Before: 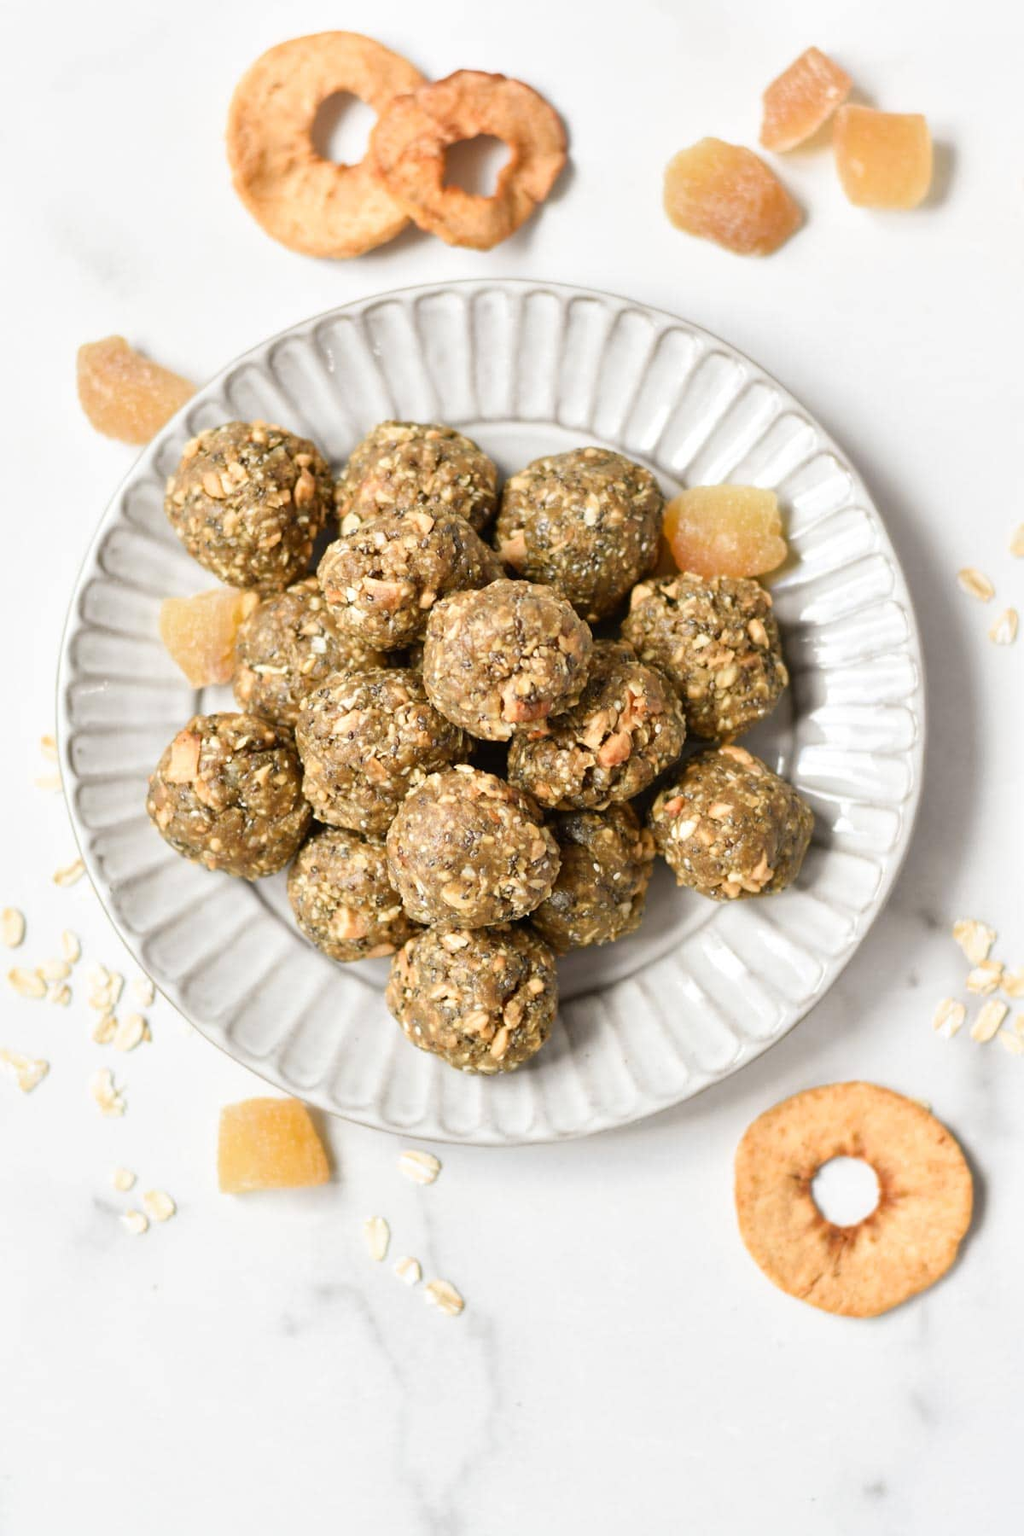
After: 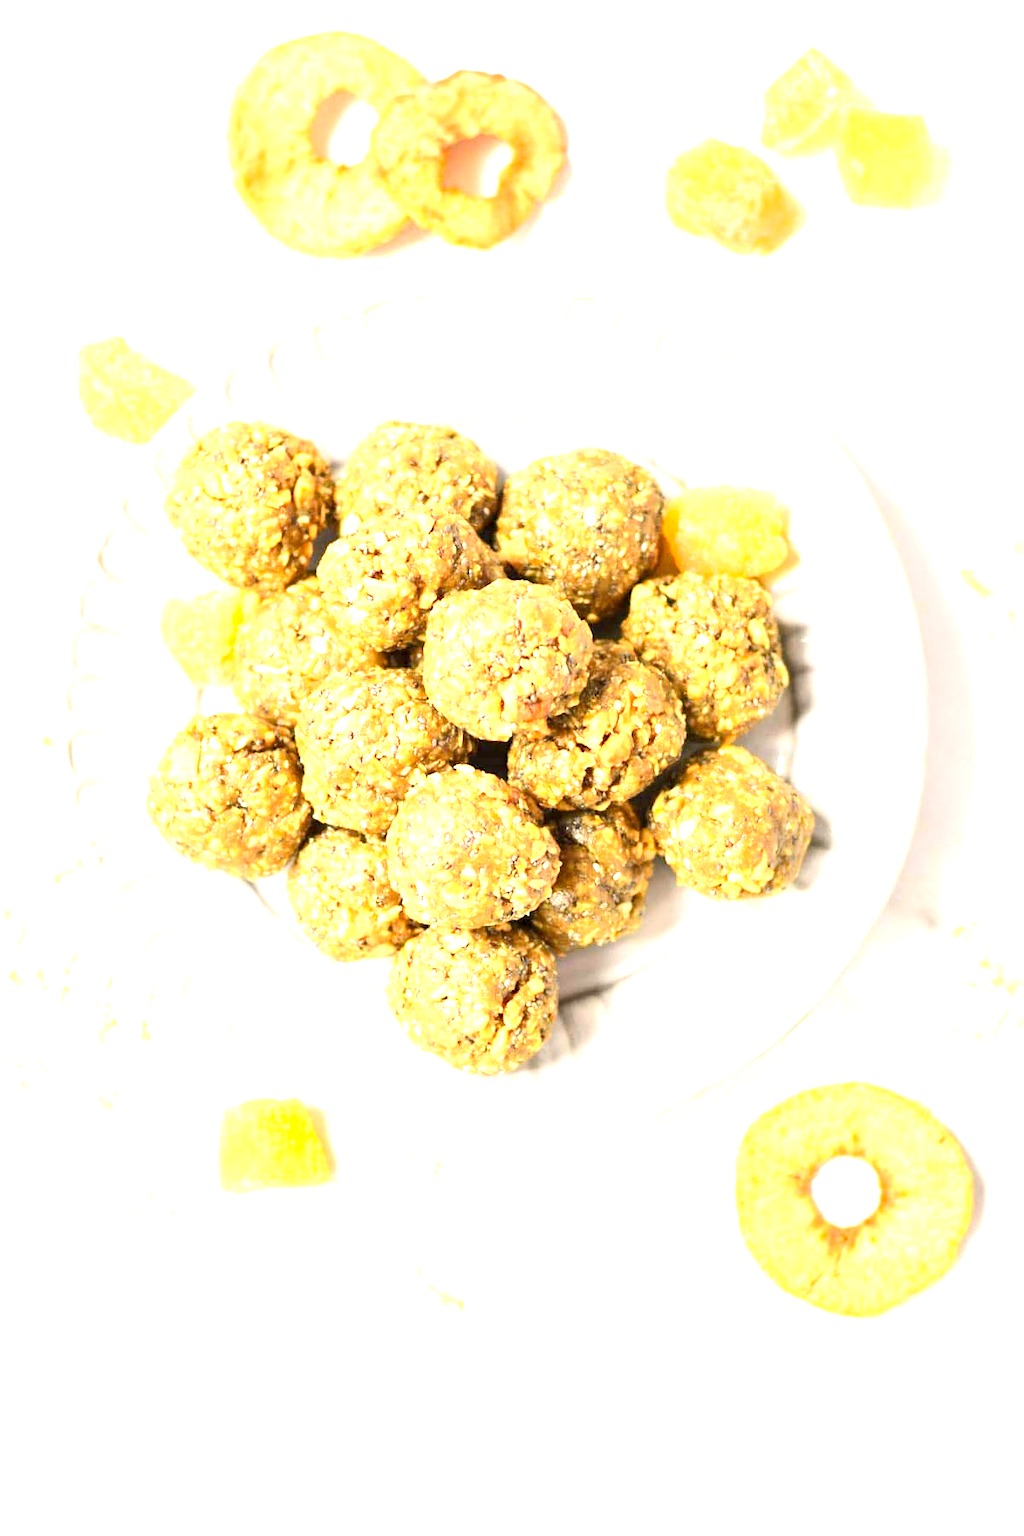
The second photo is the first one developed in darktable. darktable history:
contrast brightness saturation: contrast 0.2, brightness 0.16, saturation 0.22
exposure: black level correction 0.001, exposure 1.84 EV, compensate highlight preservation false
